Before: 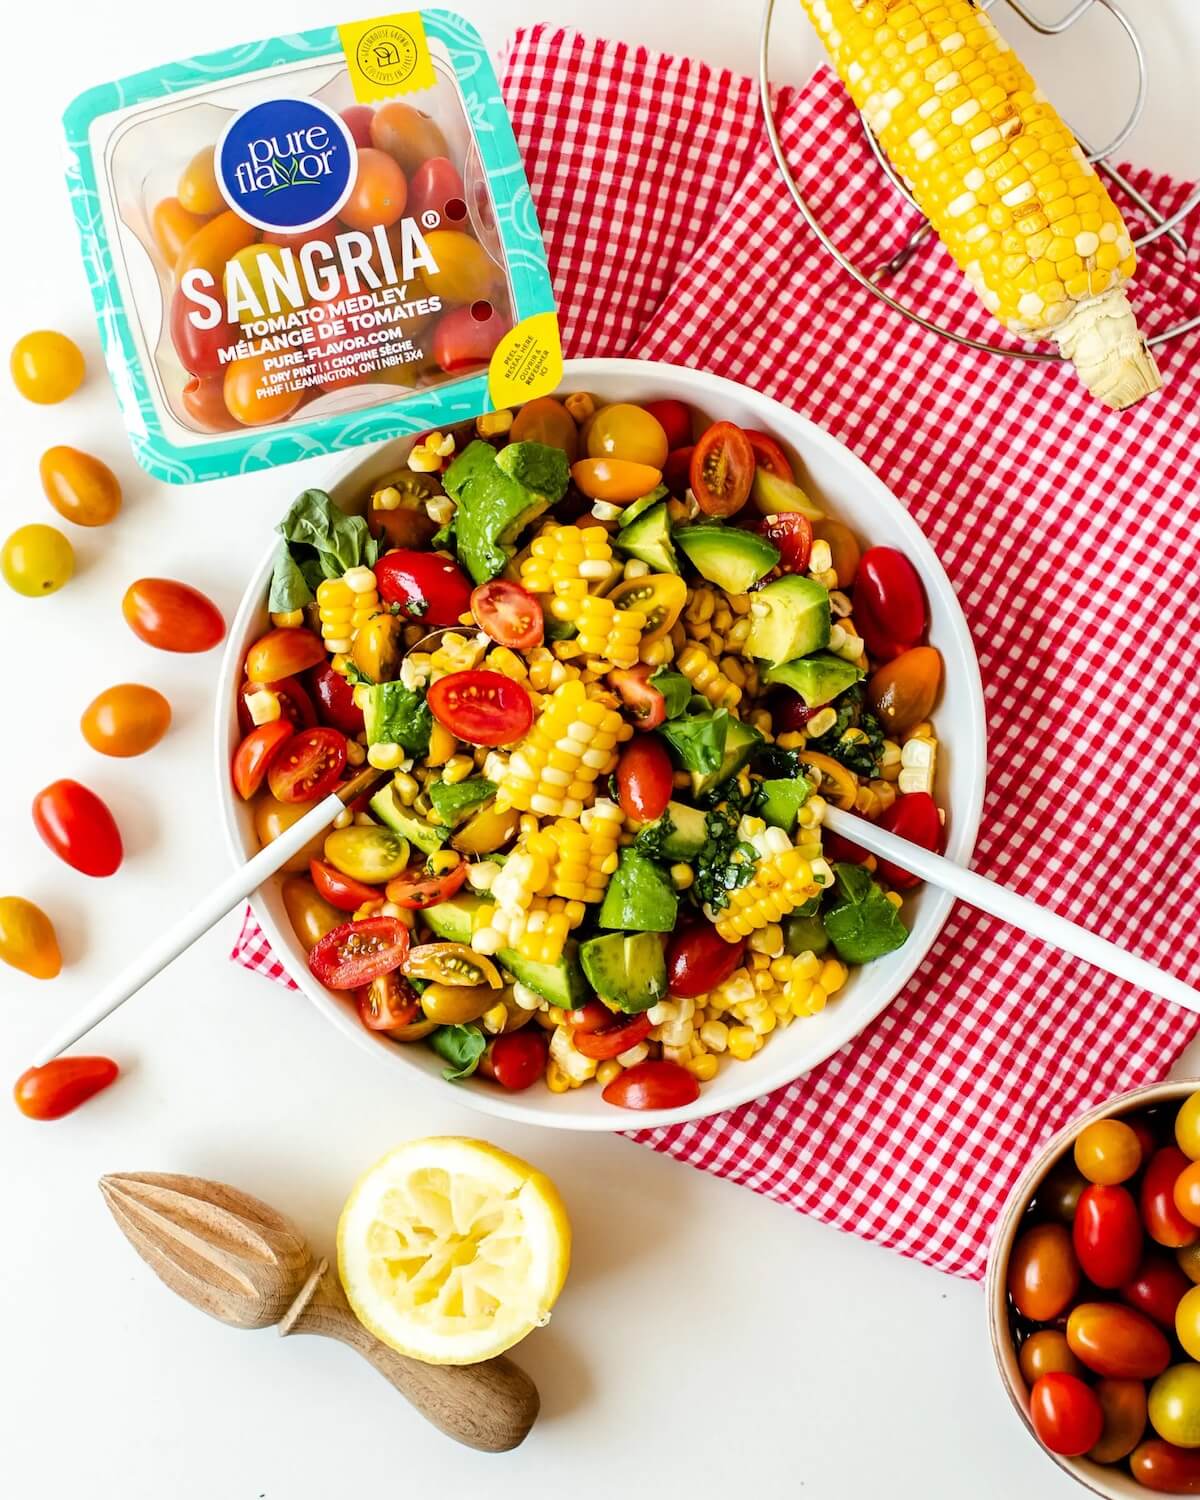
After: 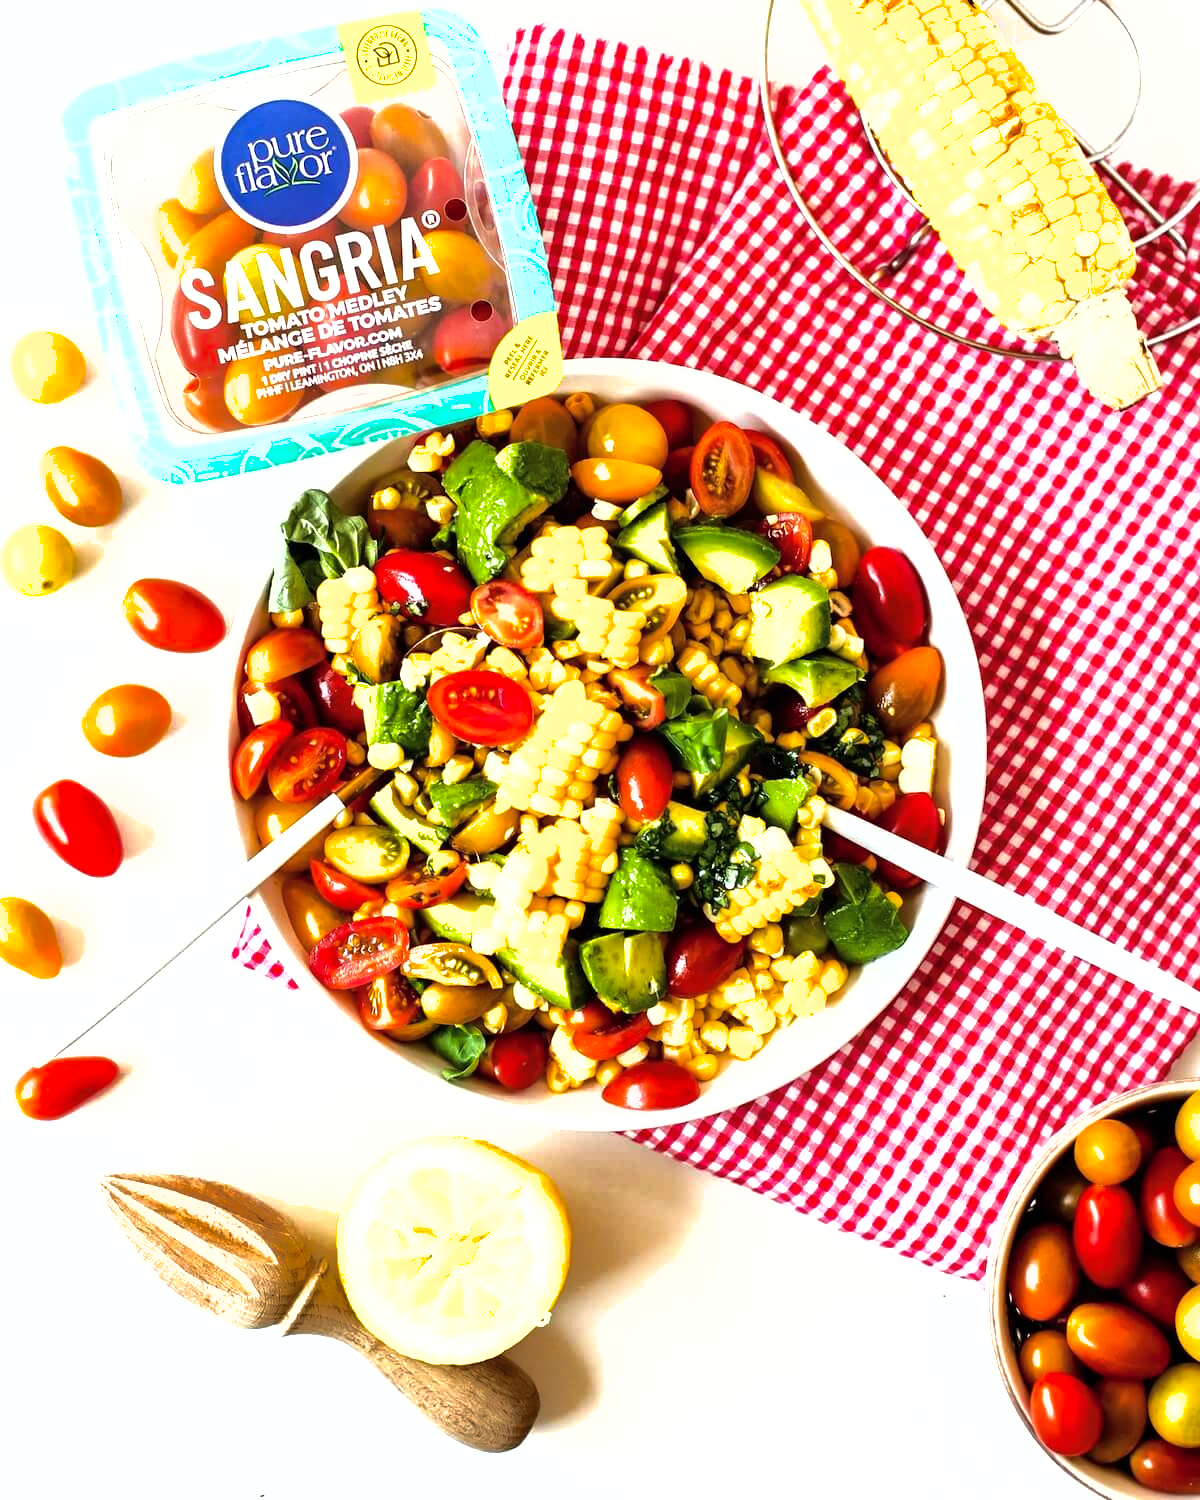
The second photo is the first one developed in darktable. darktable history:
shadows and highlights: on, module defaults
exposure: compensate highlight preservation false
tone equalizer: -8 EV -1.08 EV, -7 EV -1.01 EV, -6 EV -0.867 EV, -5 EV -0.578 EV, -3 EV 0.578 EV, -2 EV 0.867 EV, -1 EV 1.01 EV, +0 EV 1.08 EV, edges refinement/feathering 500, mask exposure compensation -1.57 EV, preserve details no
